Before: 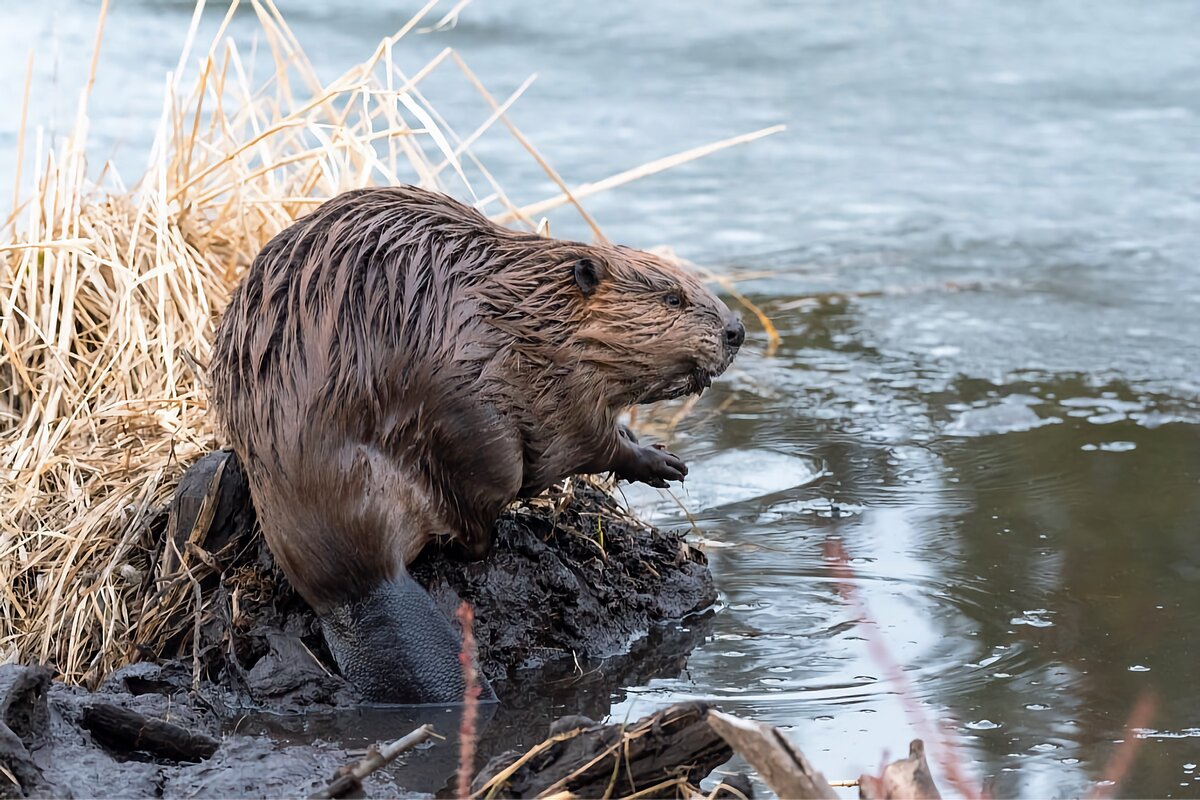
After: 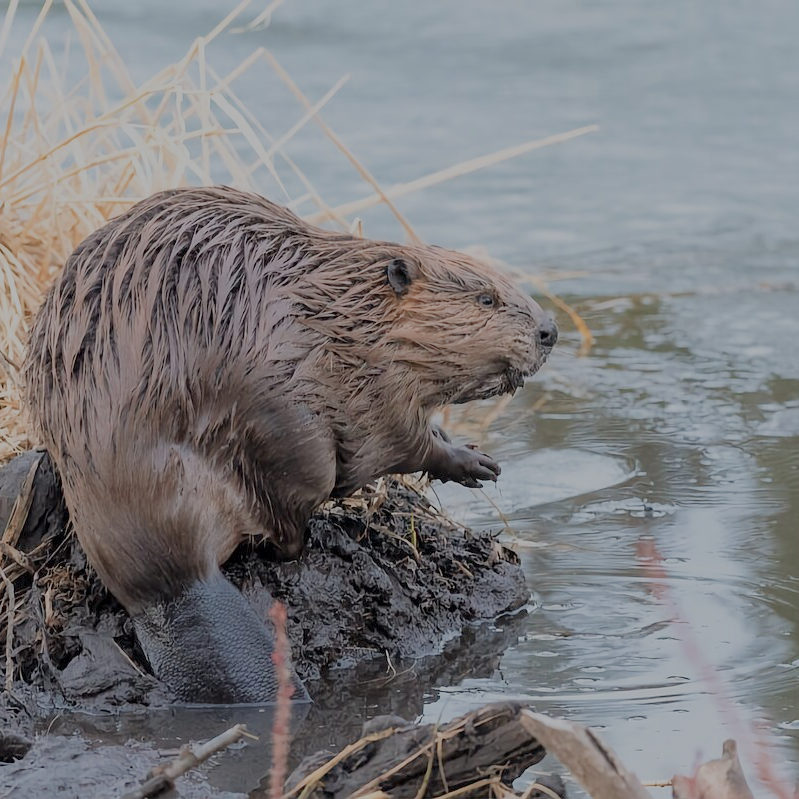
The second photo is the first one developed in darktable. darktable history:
crop and rotate: left 15.622%, right 17.732%
tone equalizer: -8 EV -0.416 EV, -7 EV -0.396 EV, -6 EV -0.319 EV, -5 EV -0.198 EV, -3 EV 0.211 EV, -2 EV 0.33 EV, -1 EV 0.382 EV, +0 EV 0.445 EV
filmic rgb: black relative exposure -15.89 EV, white relative exposure 7.95 EV, threshold 5.97 EV, hardness 4.21, latitude 49.07%, contrast 0.515, enable highlight reconstruction true
